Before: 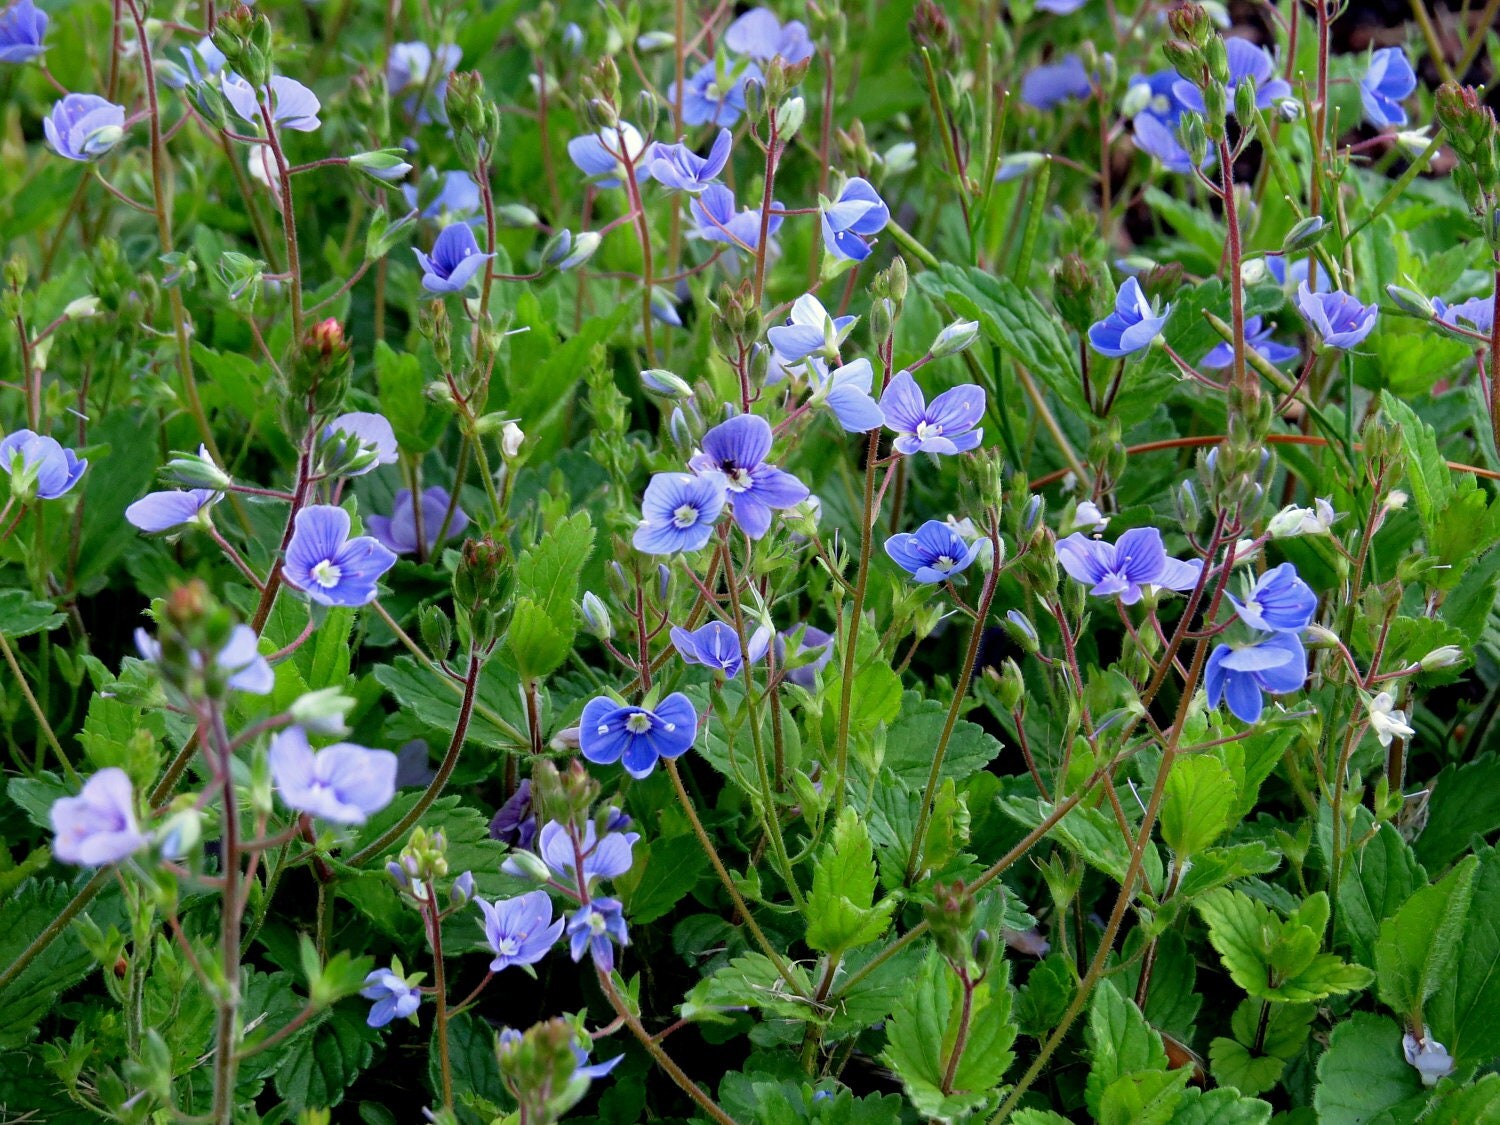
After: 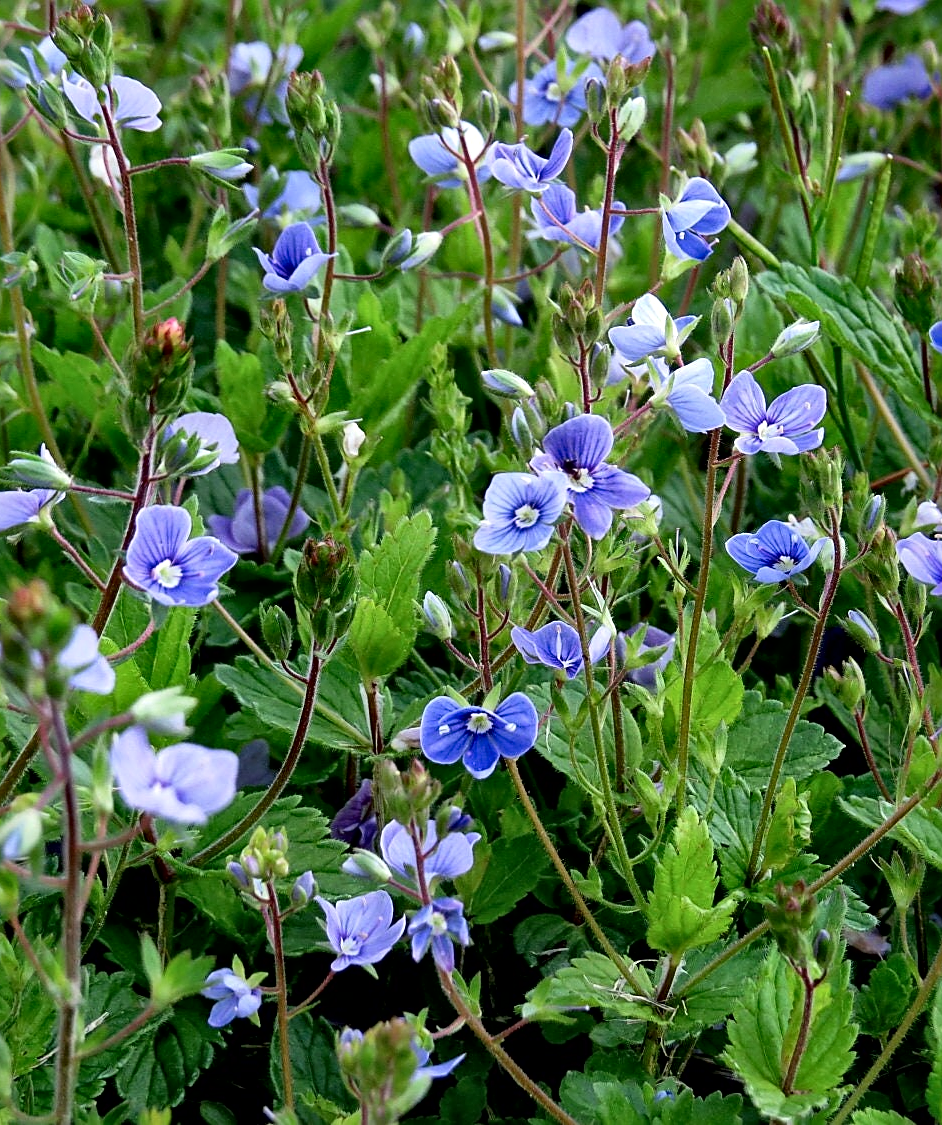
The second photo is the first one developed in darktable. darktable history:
crop: left 10.644%, right 26.528%
sharpen: on, module defaults
local contrast: mode bilateral grid, contrast 20, coarseness 50, detail 171%, midtone range 0.2
